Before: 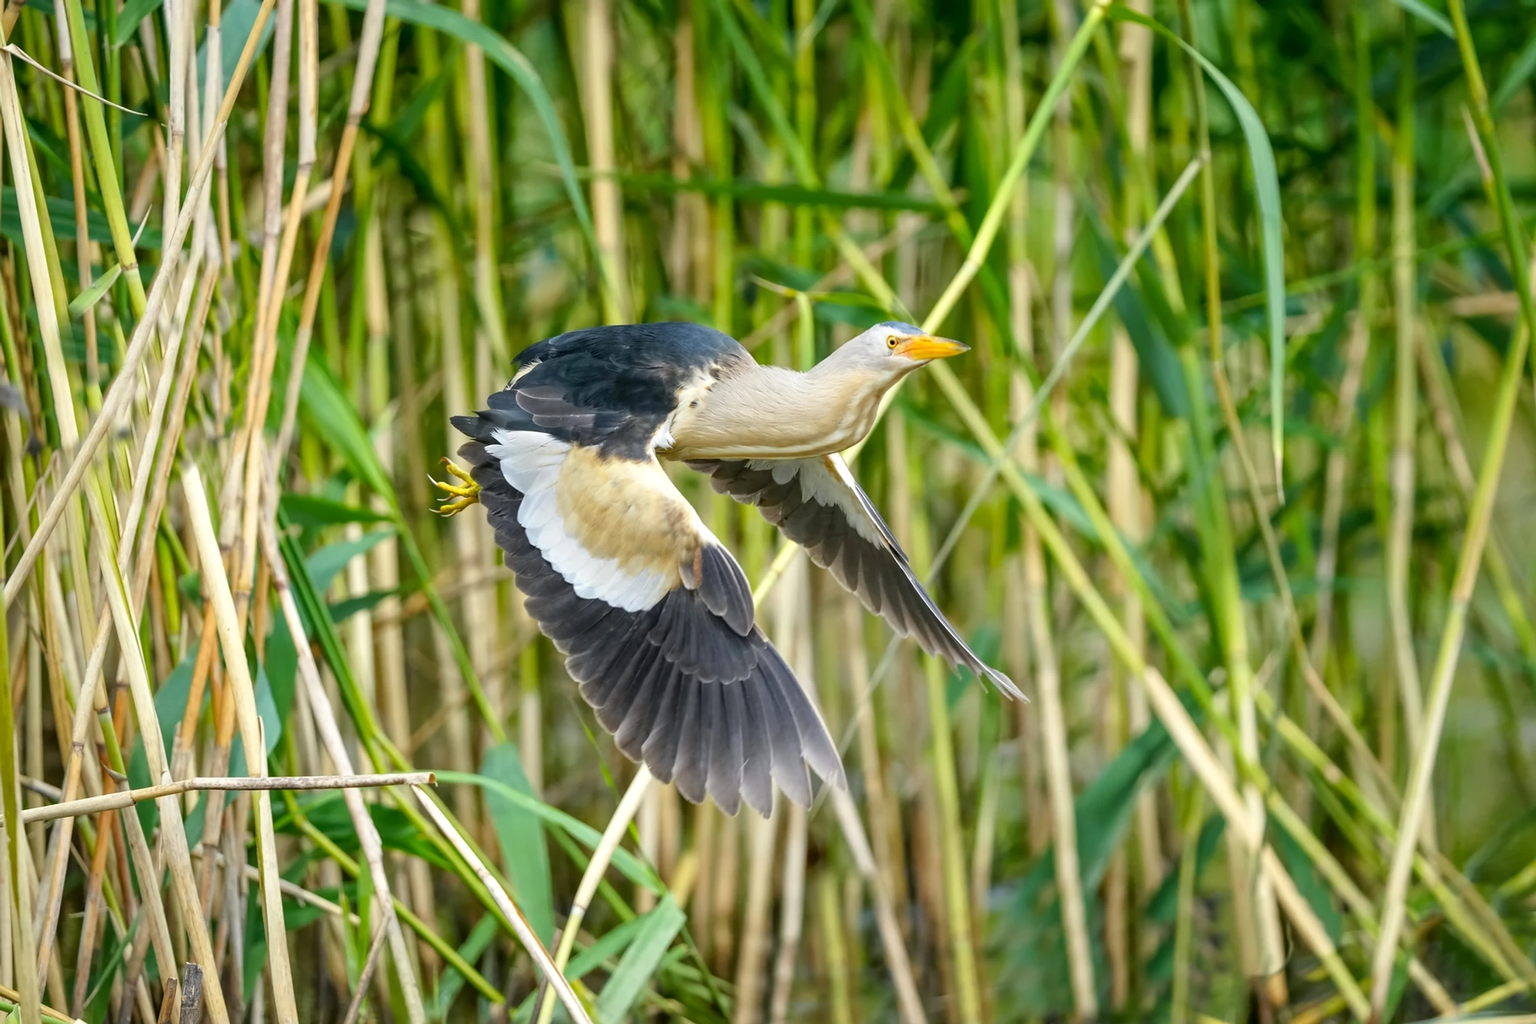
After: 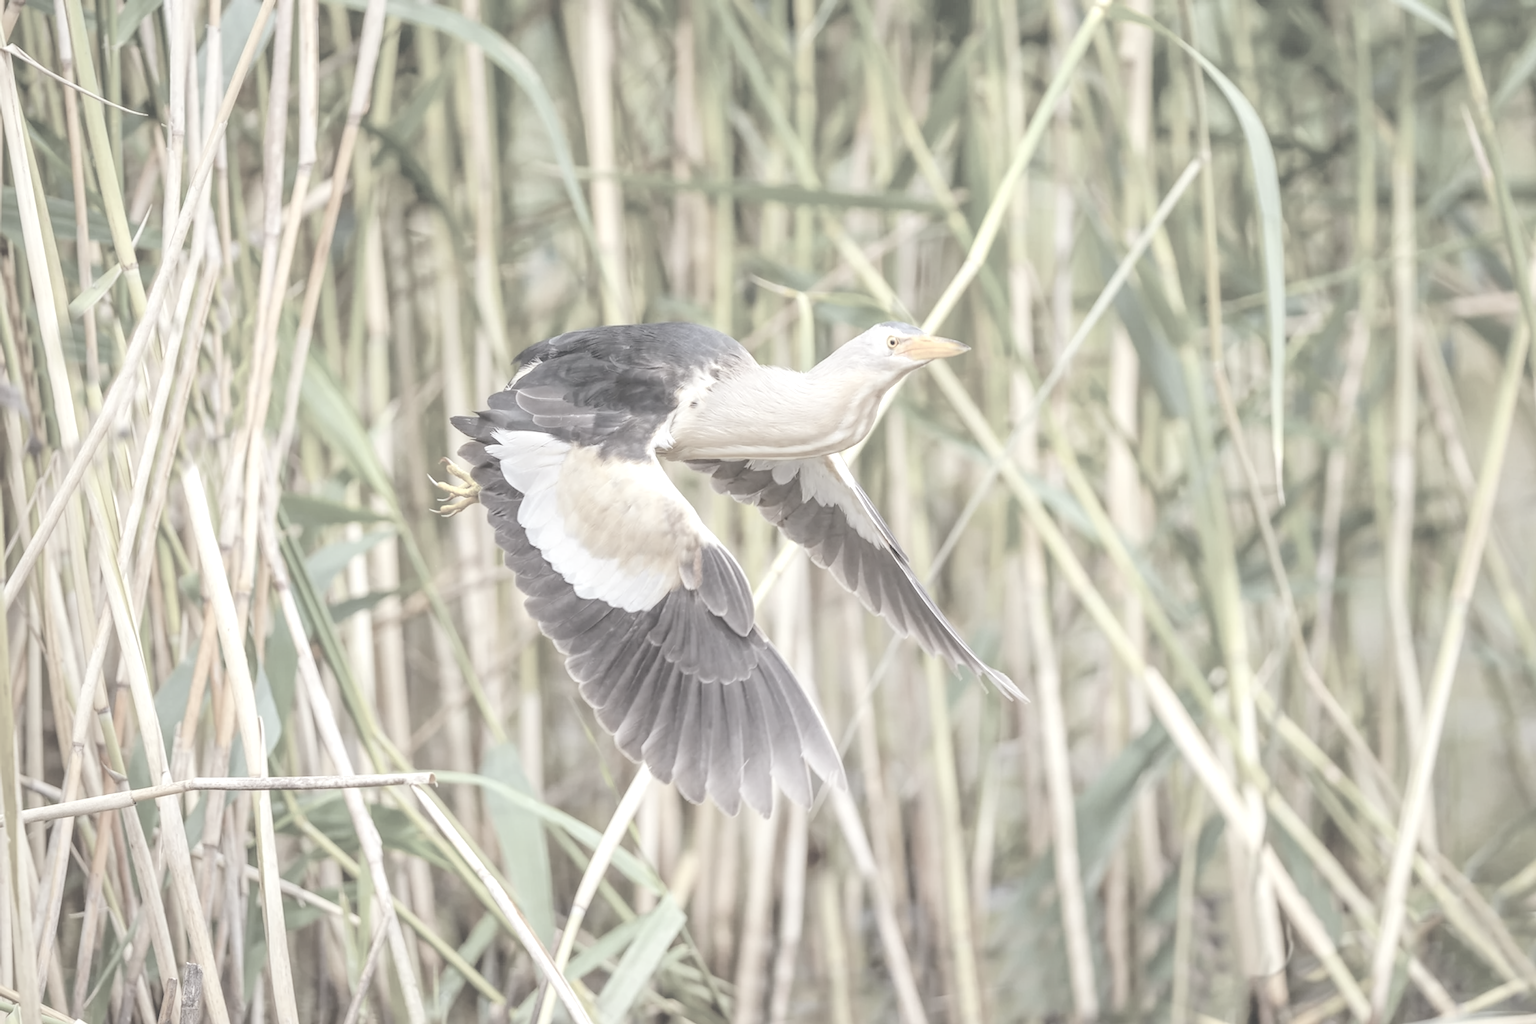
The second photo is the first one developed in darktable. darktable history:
rgb levels: mode RGB, independent channels, levels [[0, 0.474, 1], [0, 0.5, 1], [0, 0.5, 1]]
contrast brightness saturation: contrast -0.32, brightness 0.75, saturation -0.78
local contrast: highlights 19%, detail 186%
